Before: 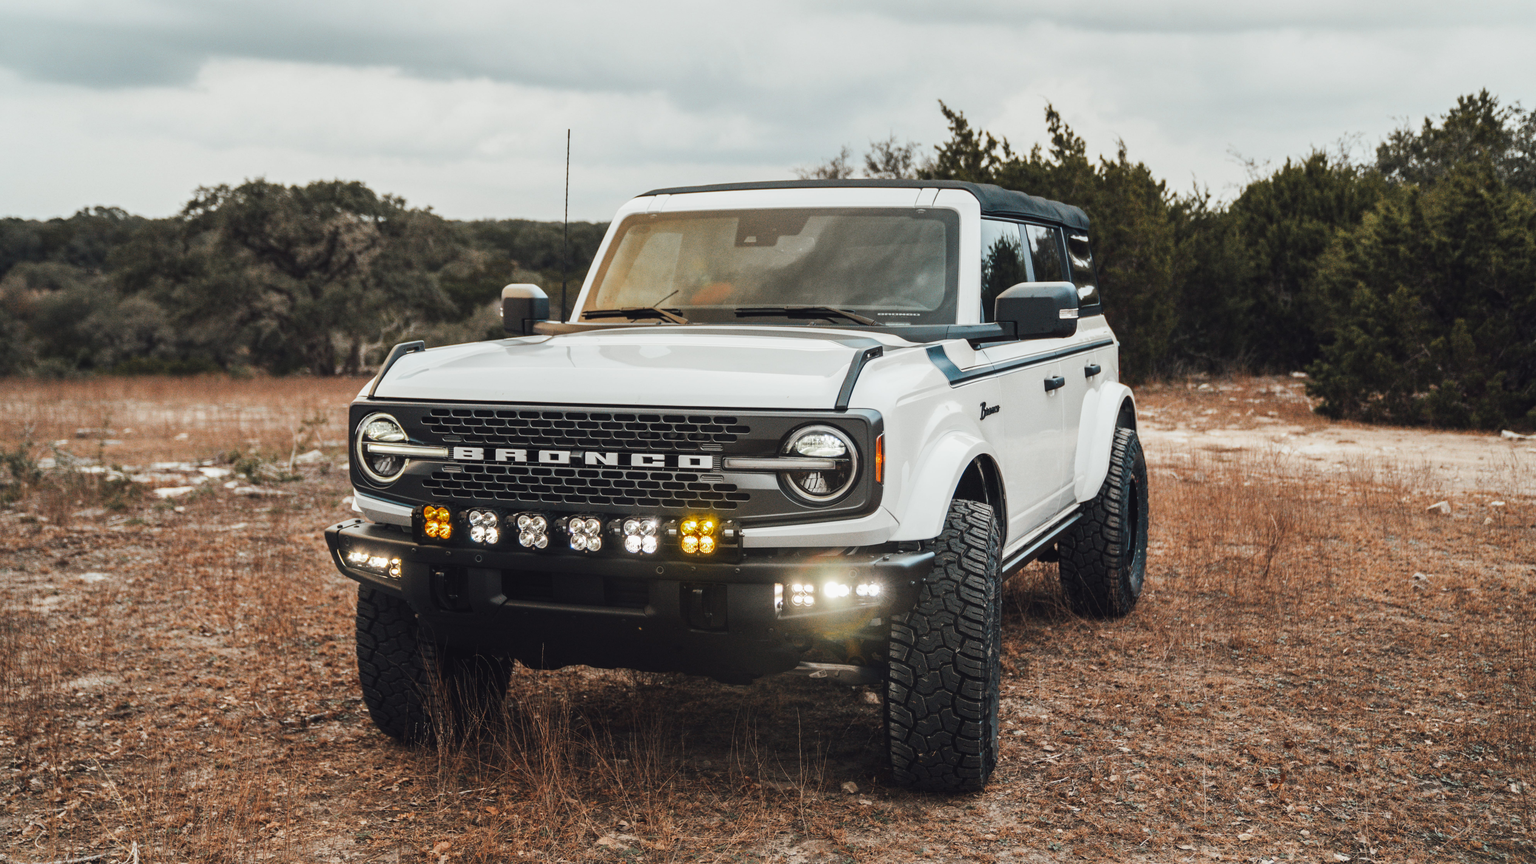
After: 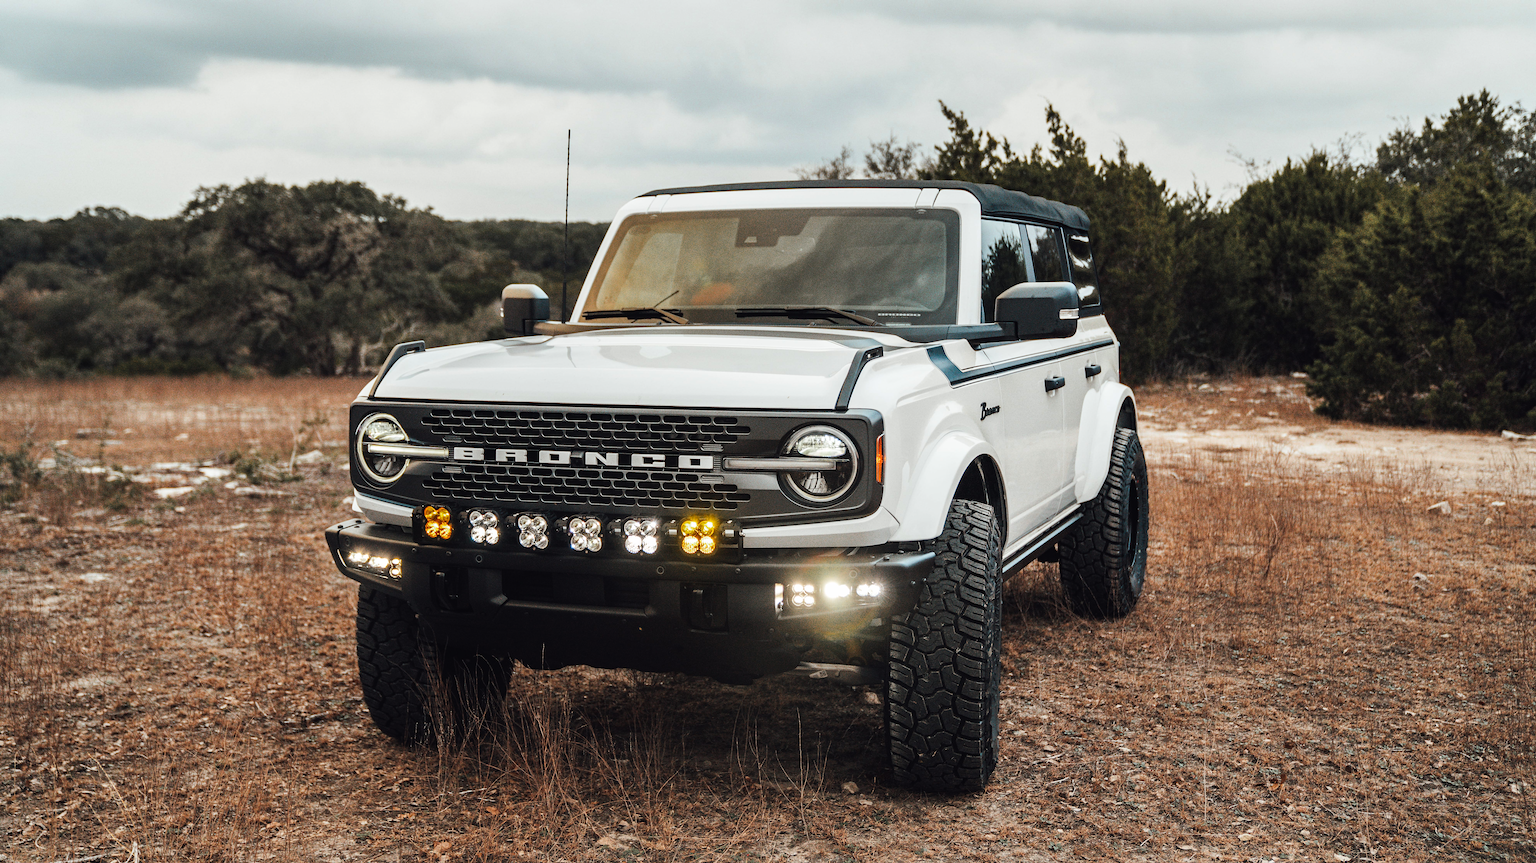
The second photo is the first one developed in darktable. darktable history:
rgb curve: curves: ch0 [(0, 0) (0.078, 0.051) (0.929, 0.956) (1, 1)], compensate middle gray true
sharpen: radius 1.4, amount 1.25, threshold 0.7
haze removal: compatibility mode true, adaptive false
